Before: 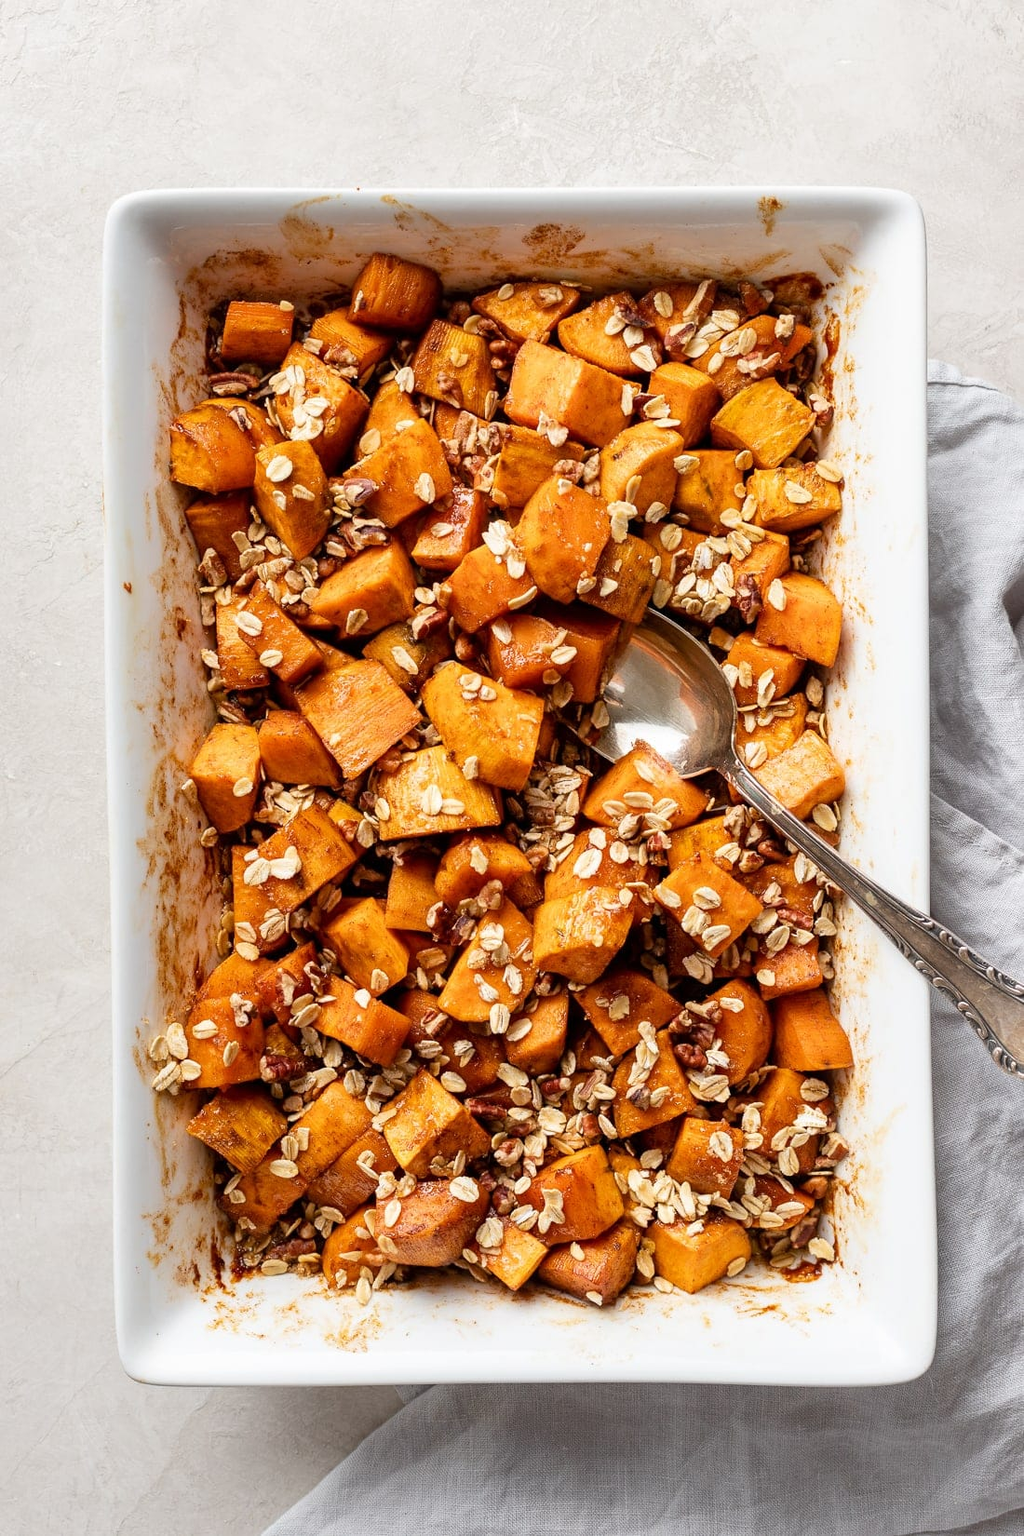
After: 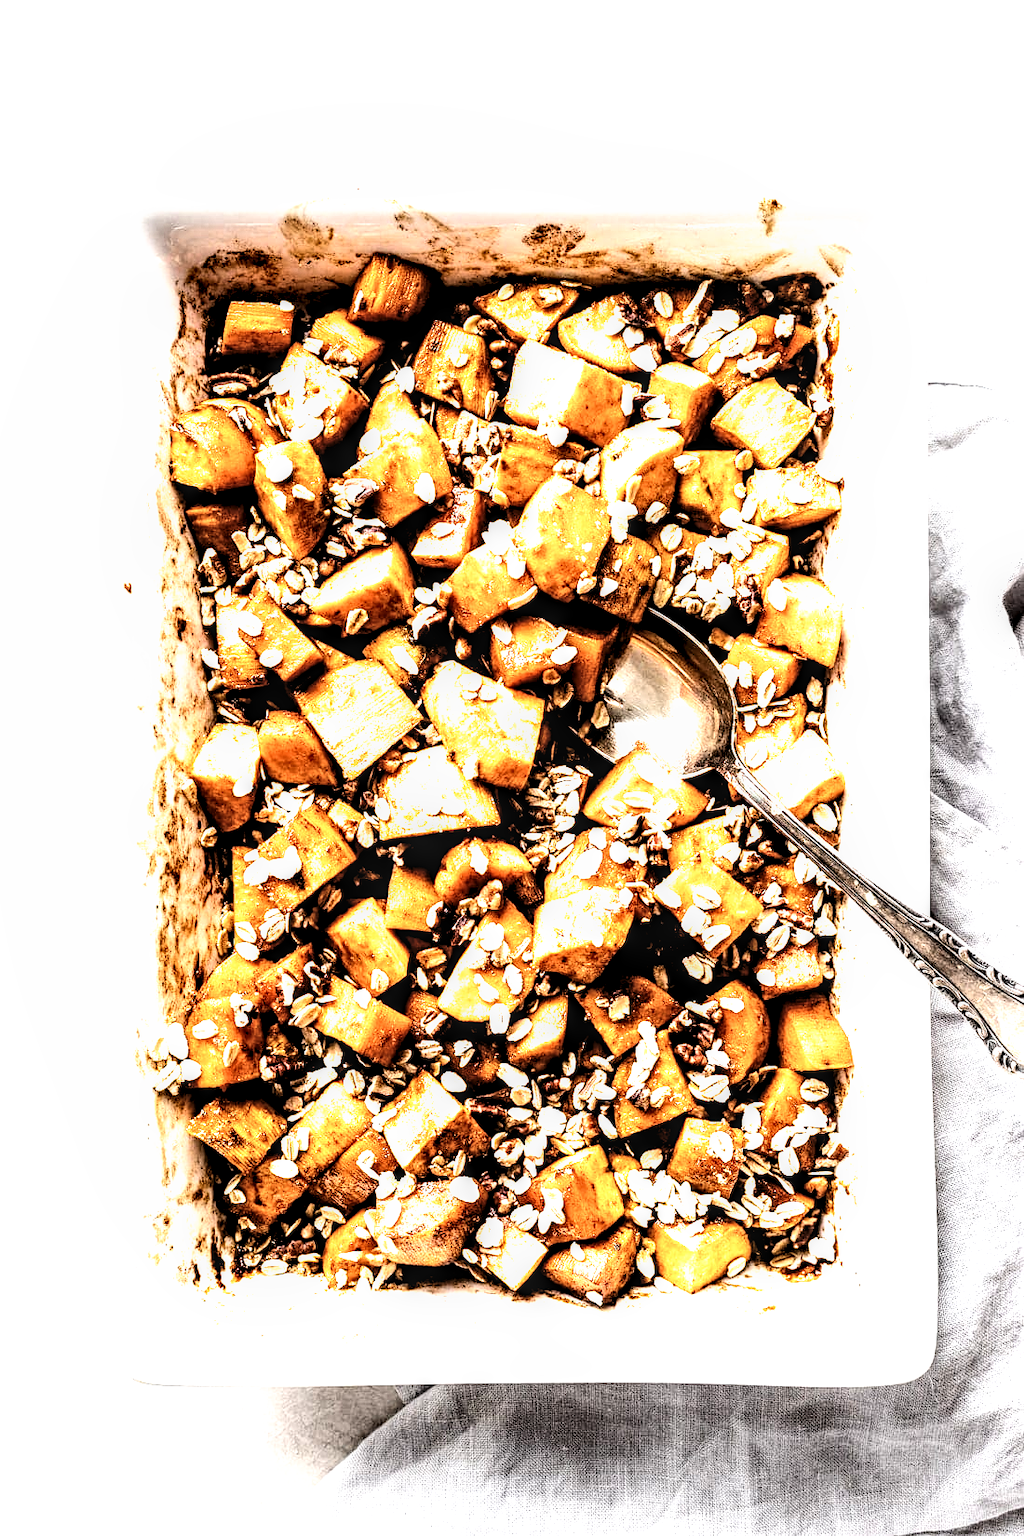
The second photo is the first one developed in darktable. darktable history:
filmic rgb: black relative exposure -8.2 EV, white relative exposure 2.2 EV, threshold 3 EV, hardness 7.11, latitude 85.74%, contrast 1.696, highlights saturation mix -4%, shadows ↔ highlights balance -2.69%, preserve chrominance no, color science v5 (2021), contrast in shadows safe, contrast in highlights safe, enable highlight reconstruction true
exposure: black level correction 0, exposure 1 EV, compensate highlight preservation false
contrast brightness saturation: contrast 0.25, saturation -0.31
levels: levels [0.116, 0.574, 1]
local contrast: detail 150%
